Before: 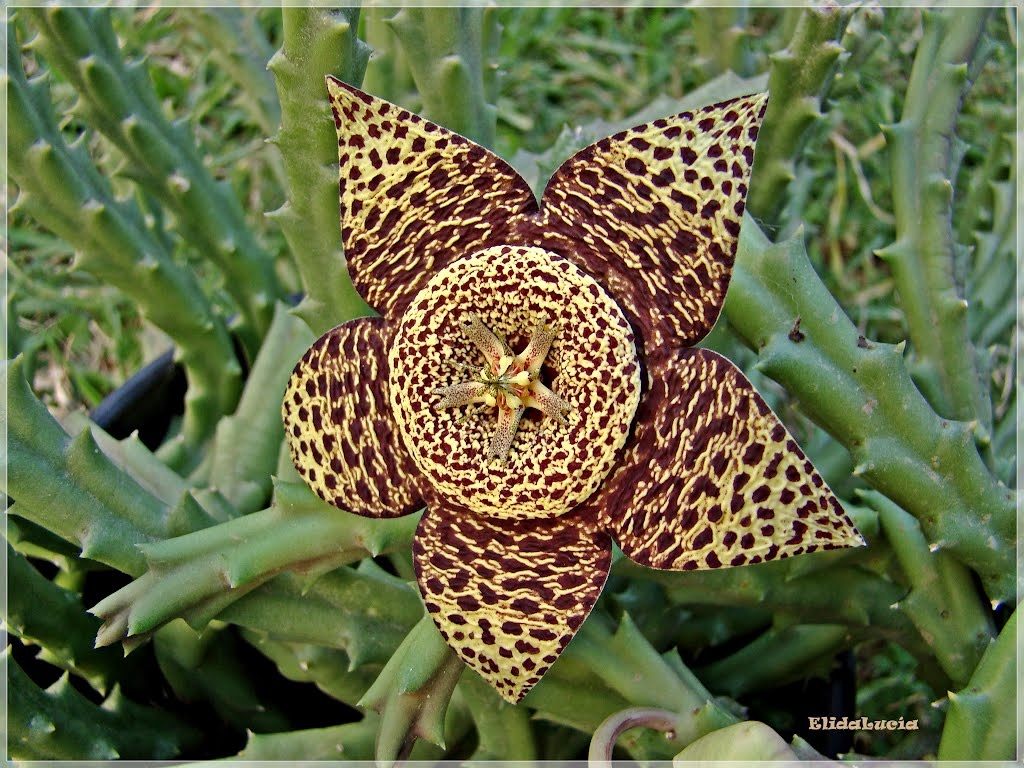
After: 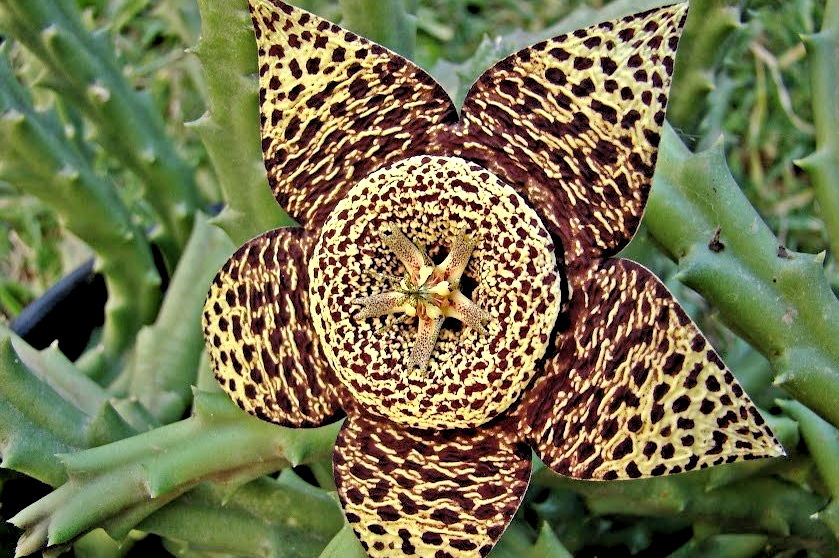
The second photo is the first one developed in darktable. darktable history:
crop: left 7.856%, top 11.836%, right 10.12%, bottom 15.387%
rgb levels: levels [[0.01, 0.419, 0.839], [0, 0.5, 1], [0, 0.5, 1]]
shadows and highlights: shadows 32, highlights -32, soften with gaussian
tone equalizer: on, module defaults
